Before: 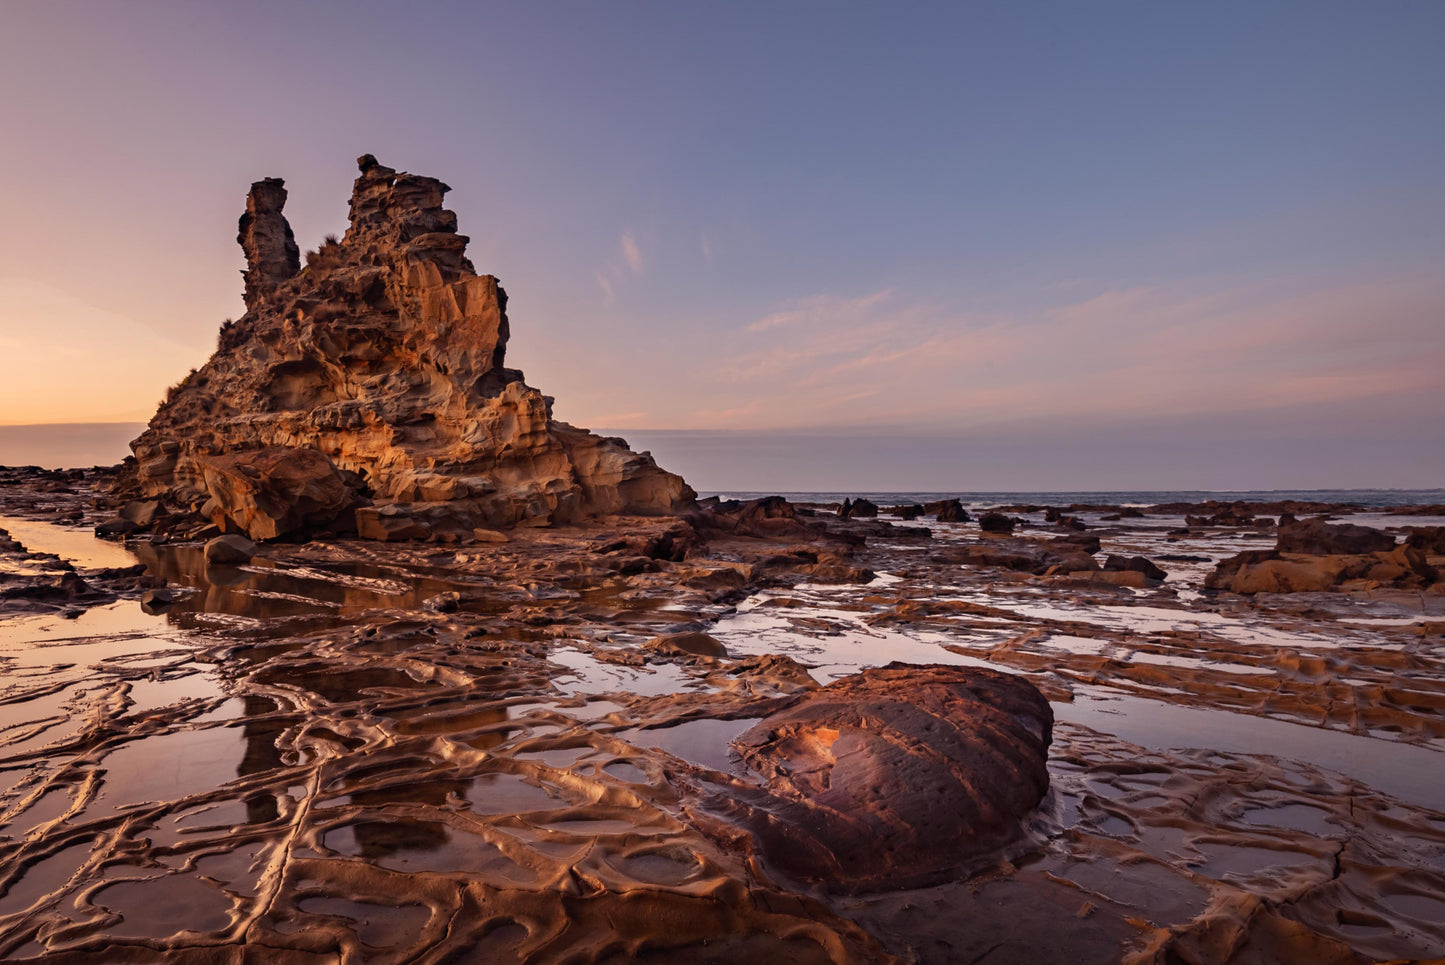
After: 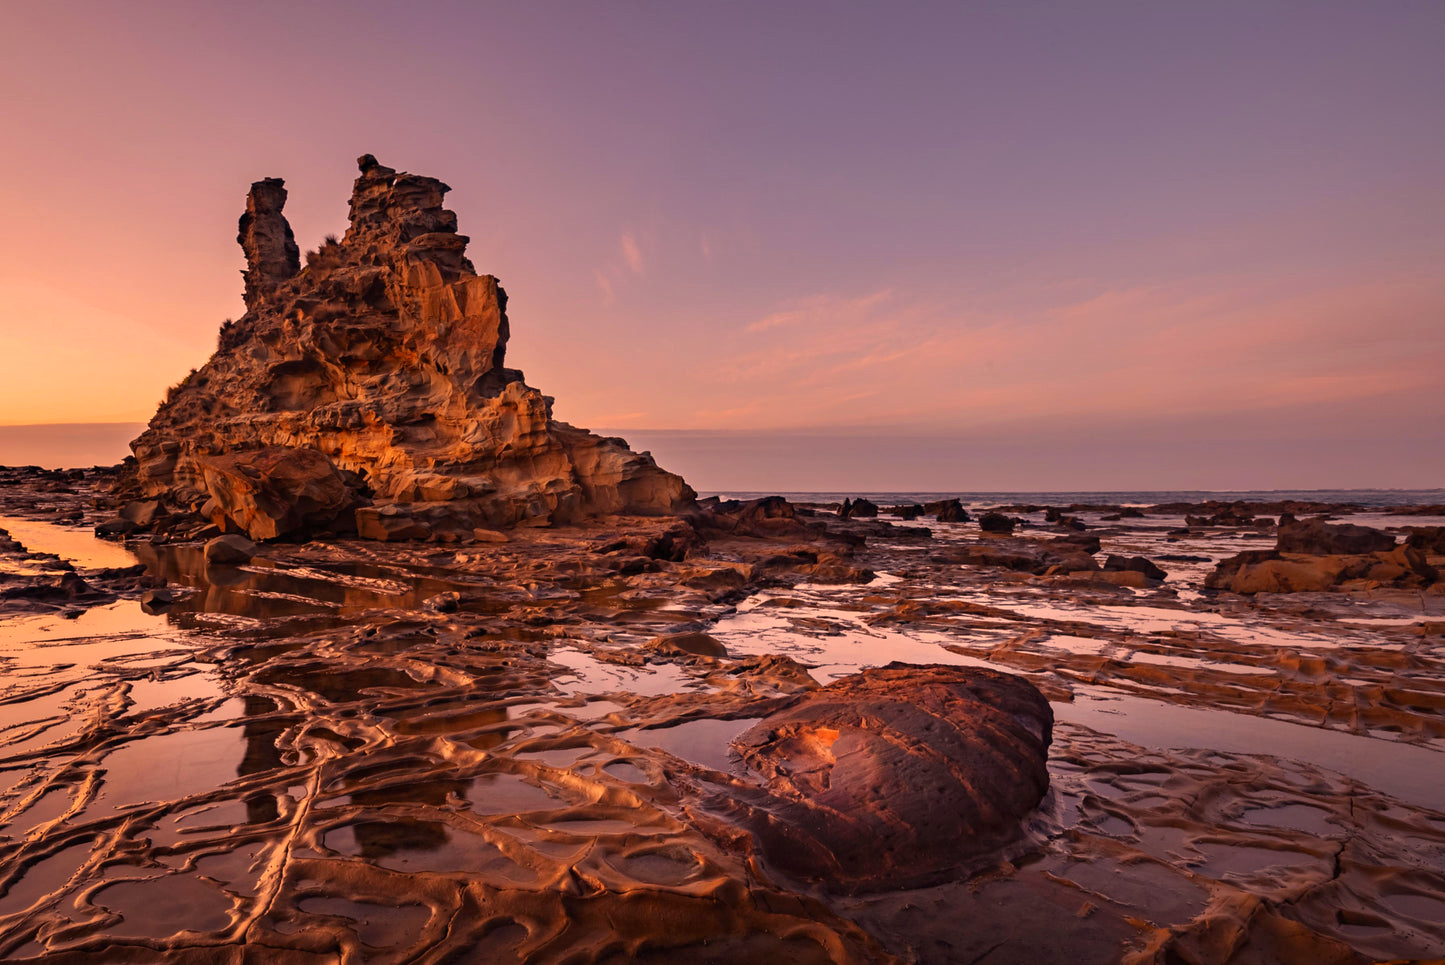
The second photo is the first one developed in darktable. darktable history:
color correction: highlights a* 22.59, highlights b* 21.58
